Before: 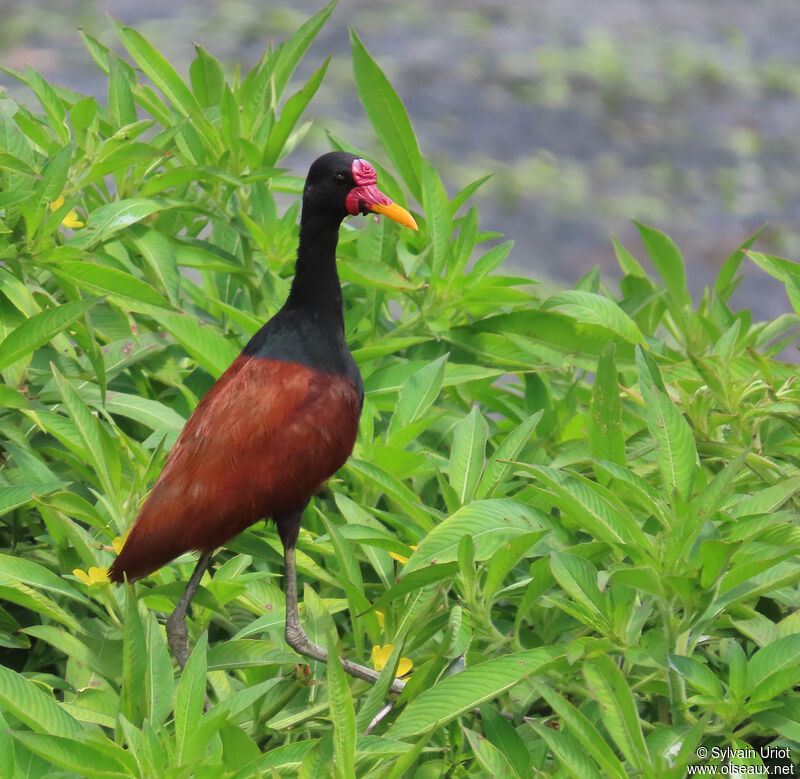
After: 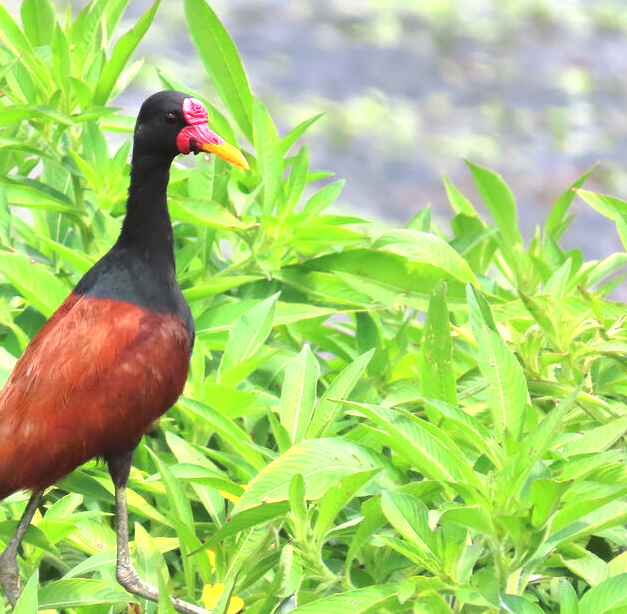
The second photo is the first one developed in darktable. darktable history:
exposure: black level correction 0, exposure 1.199 EV, compensate highlight preservation false
crop and rotate: left 21.158%, top 7.884%, right 0.405%, bottom 13.28%
